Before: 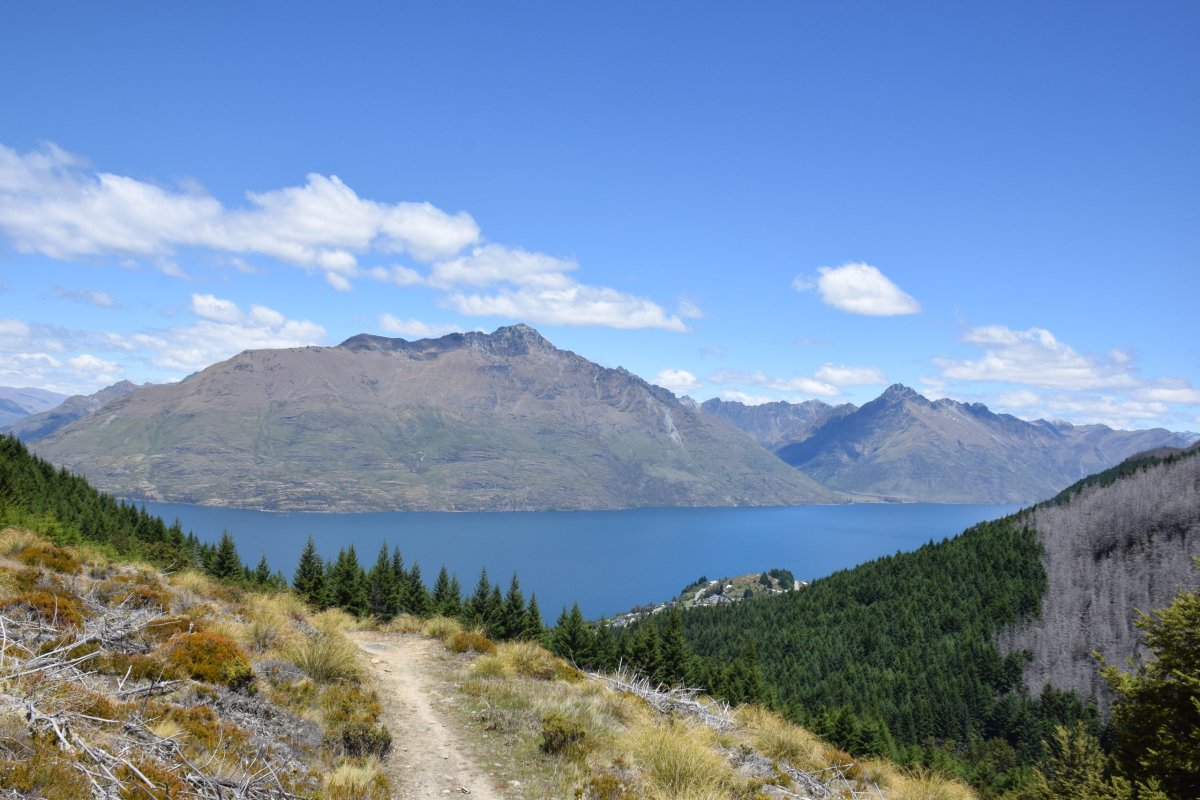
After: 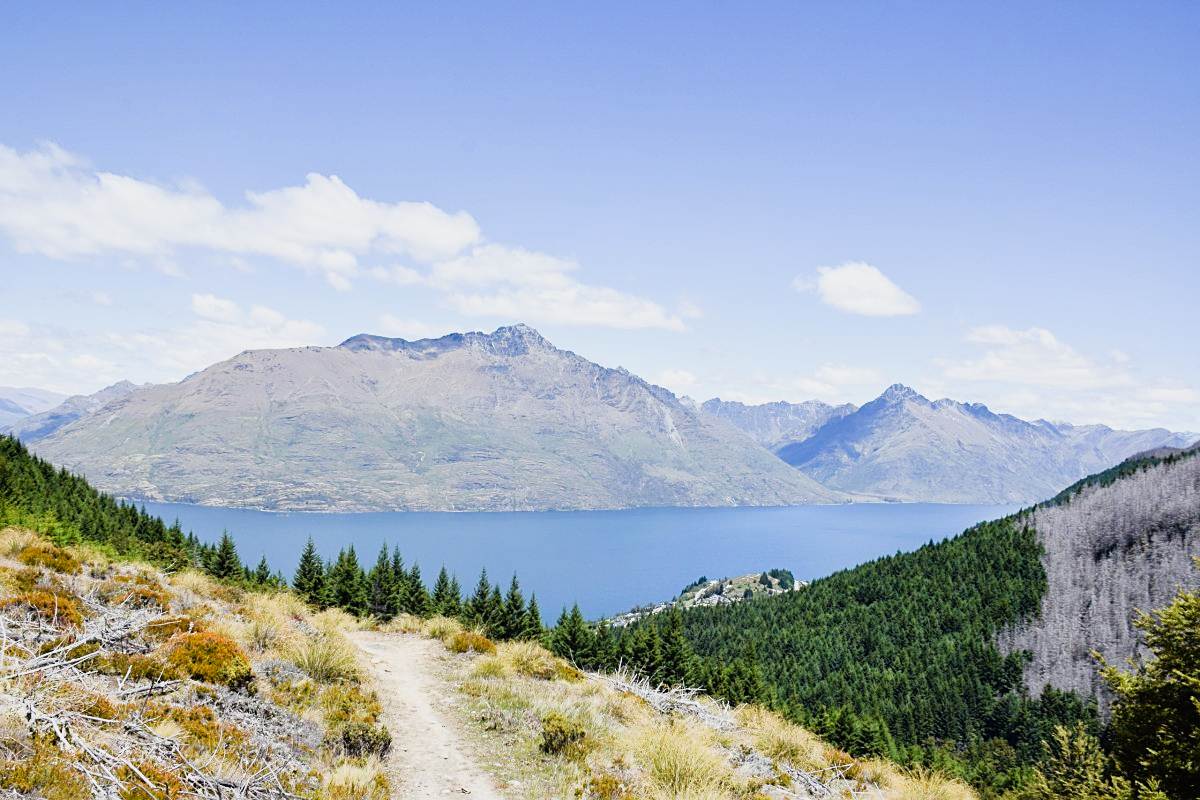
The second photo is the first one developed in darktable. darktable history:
sigmoid: on, module defaults
exposure: black level correction 0, exposure 0.9 EV, compensate exposure bias true, compensate highlight preservation false
sharpen: on, module defaults
